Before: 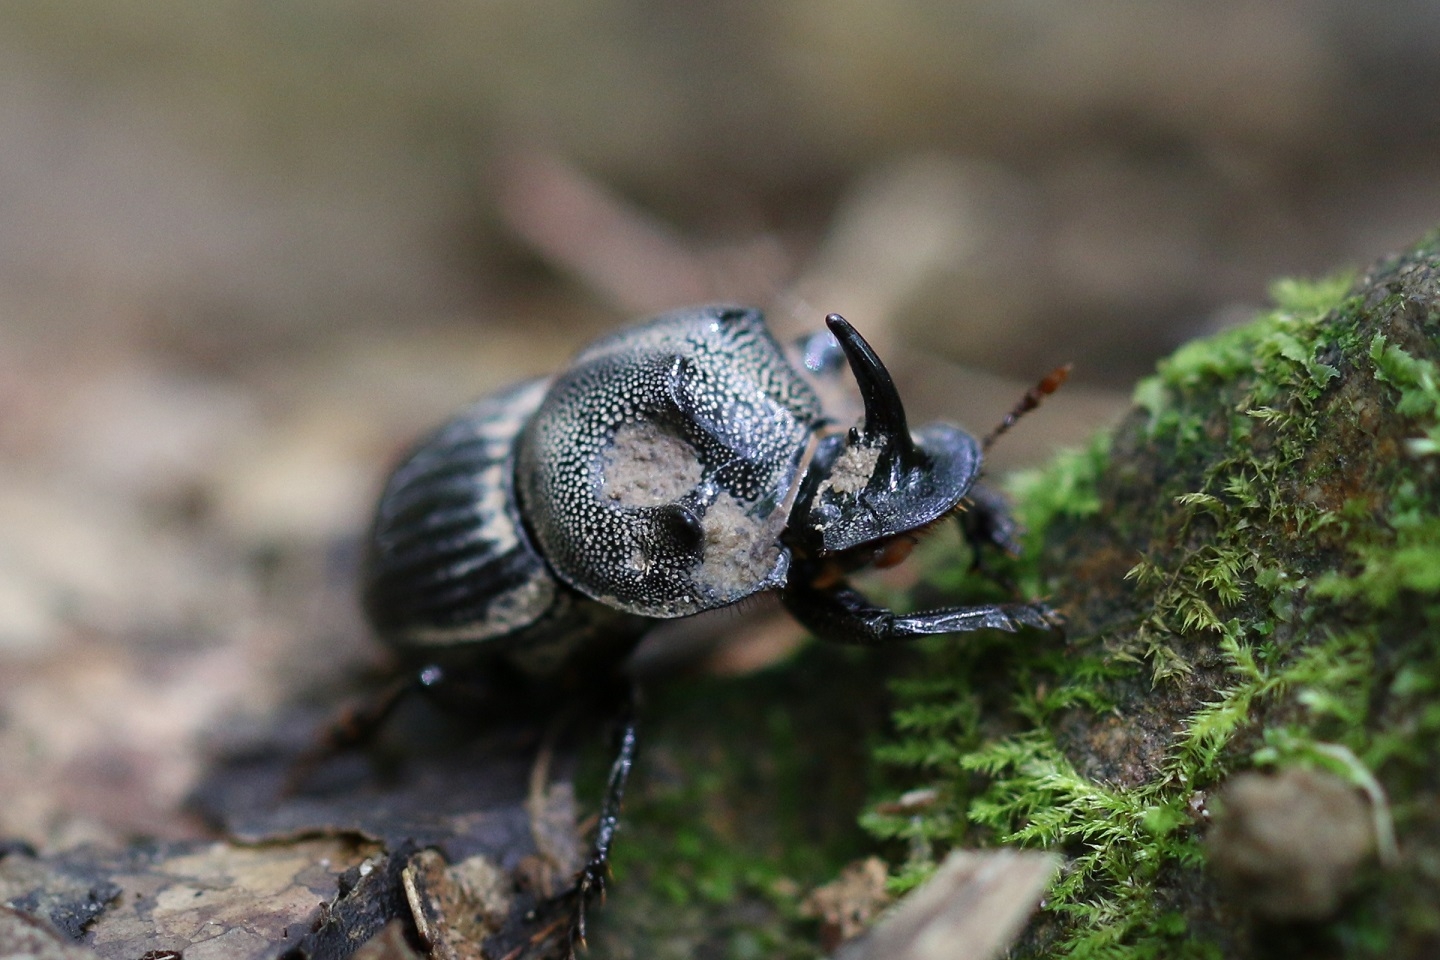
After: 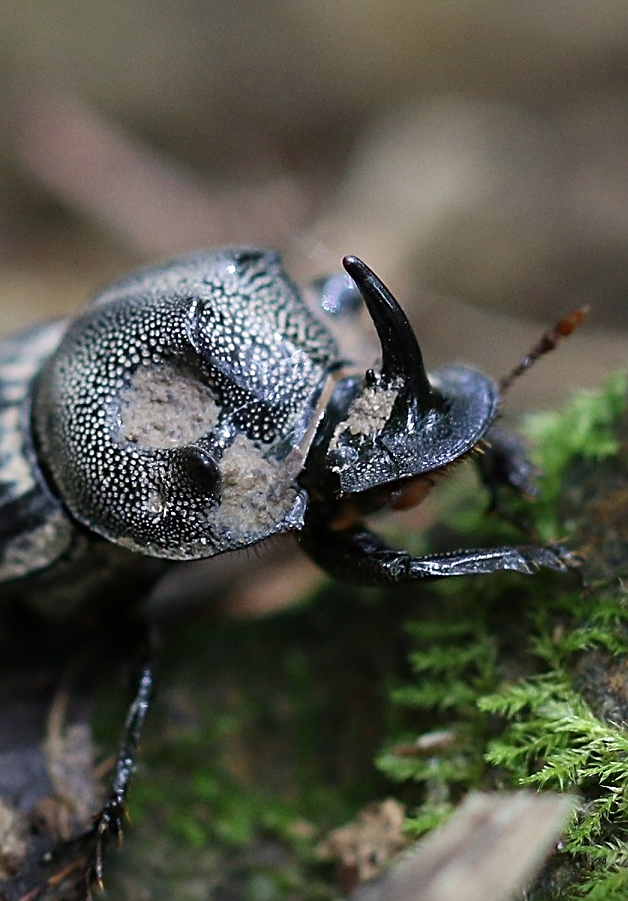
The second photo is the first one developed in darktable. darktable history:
contrast brightness saturation: saturation -0.044
sharpen: on, module defaults
crop: left 33.592%, top 6.066%, right 22.737%
